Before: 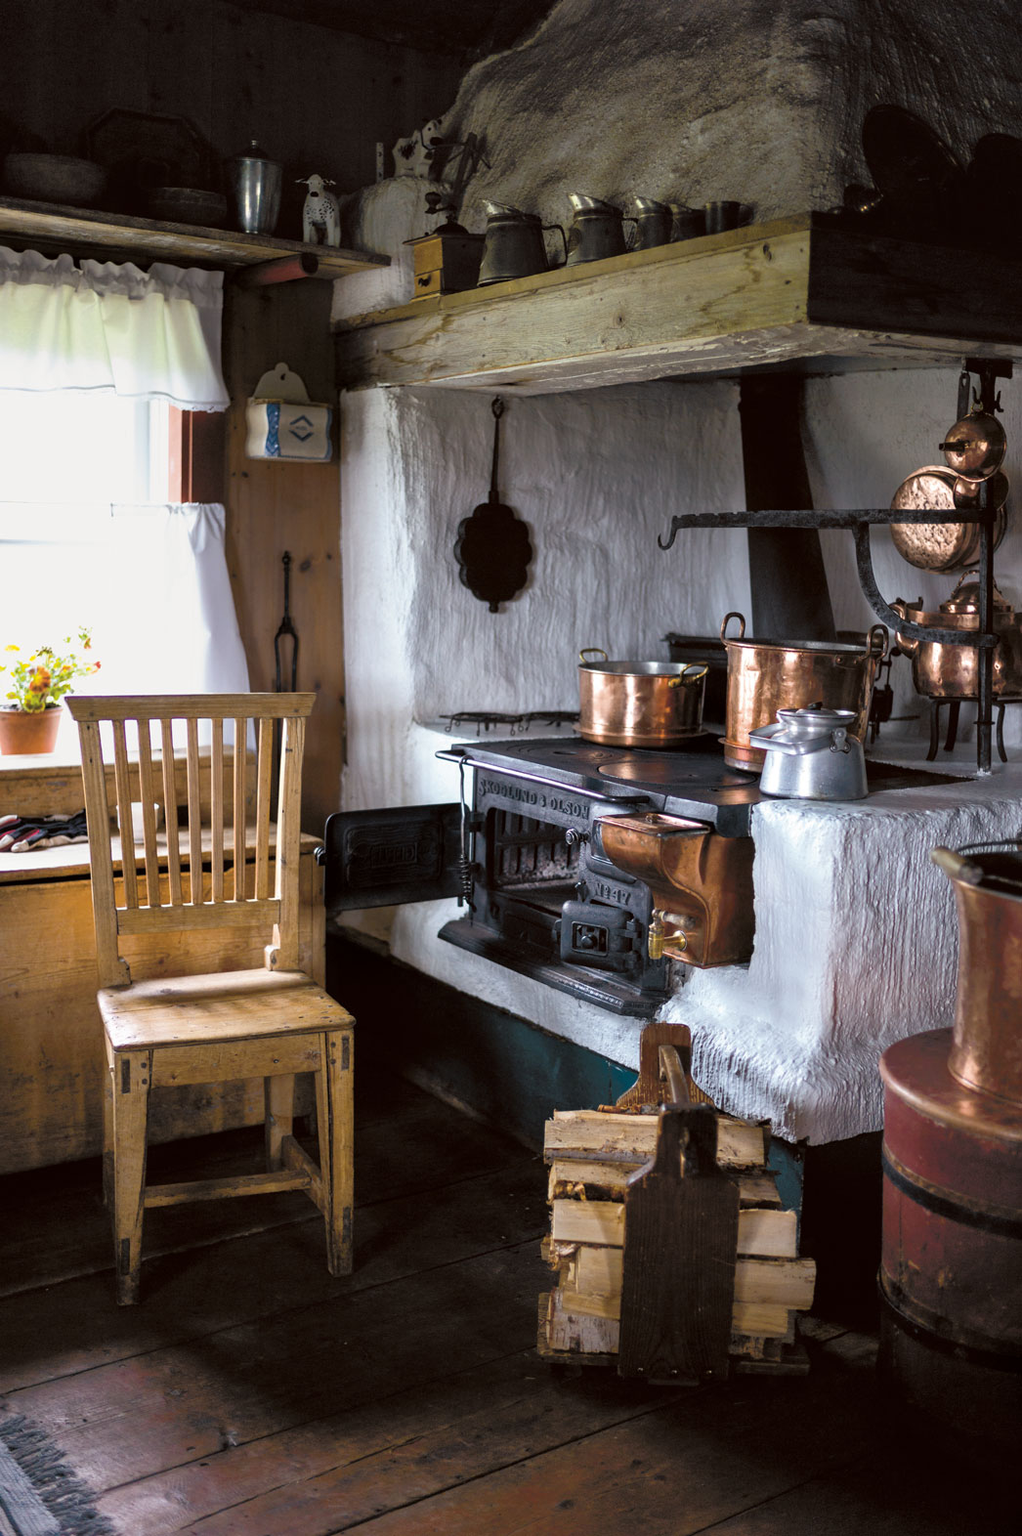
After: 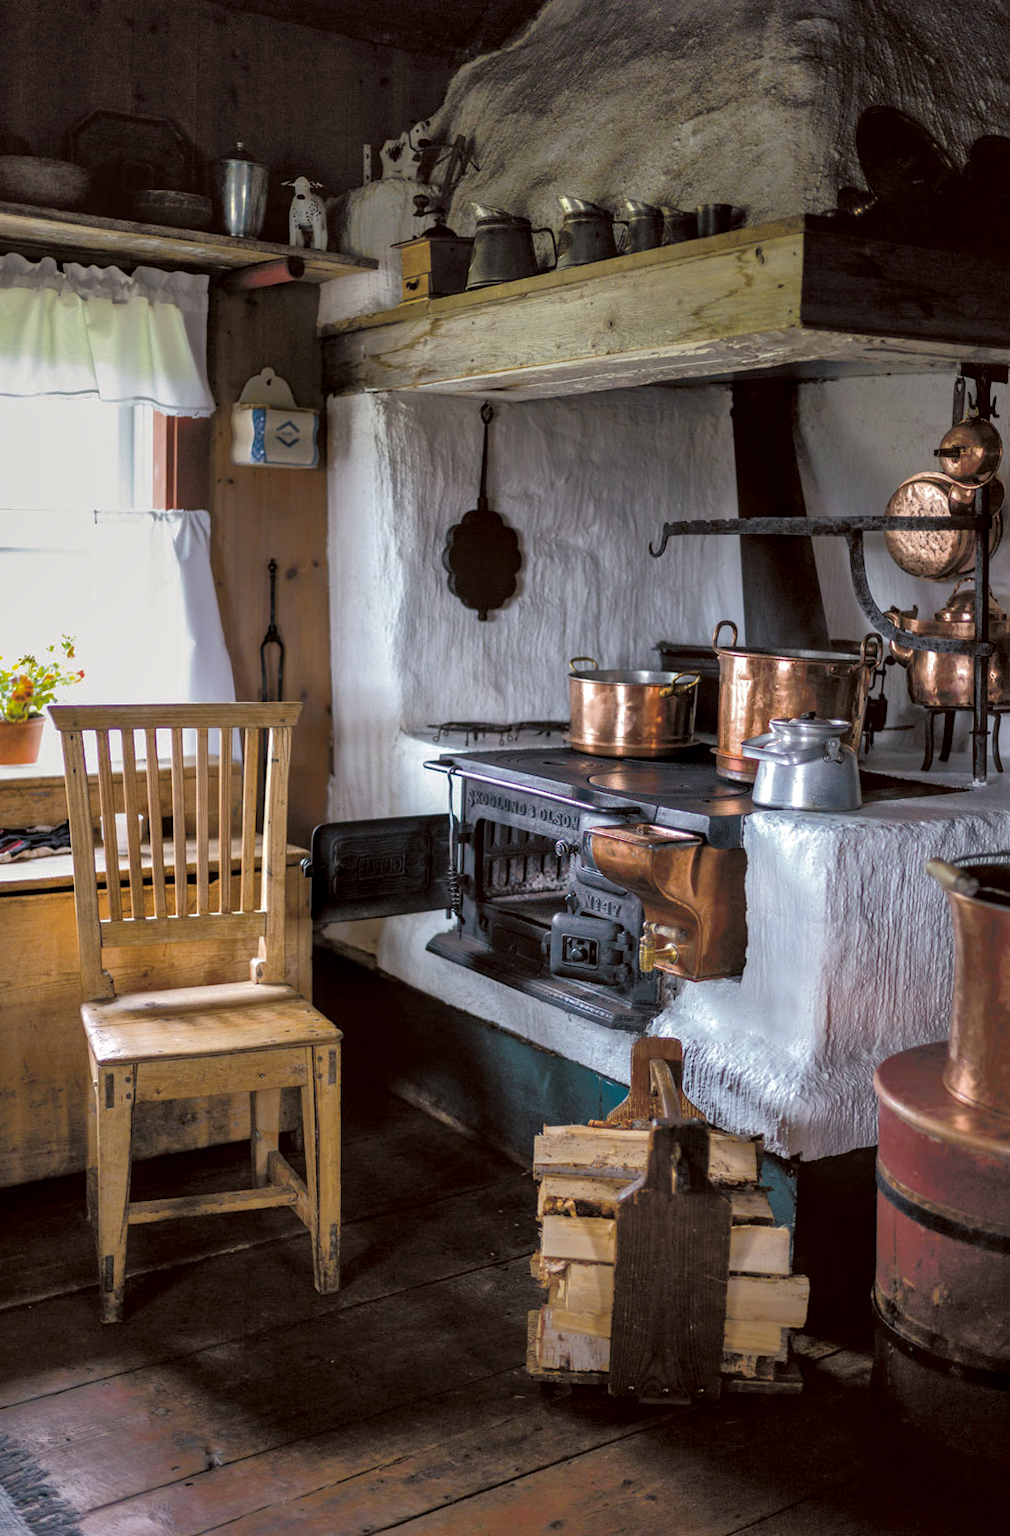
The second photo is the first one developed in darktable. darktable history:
white balance: emerald 1
shadows and highlights: highlights -60
crop and rotate: left 1.774%, right 0.633%, bottom 1.28%
local contrast: on, module defaults
